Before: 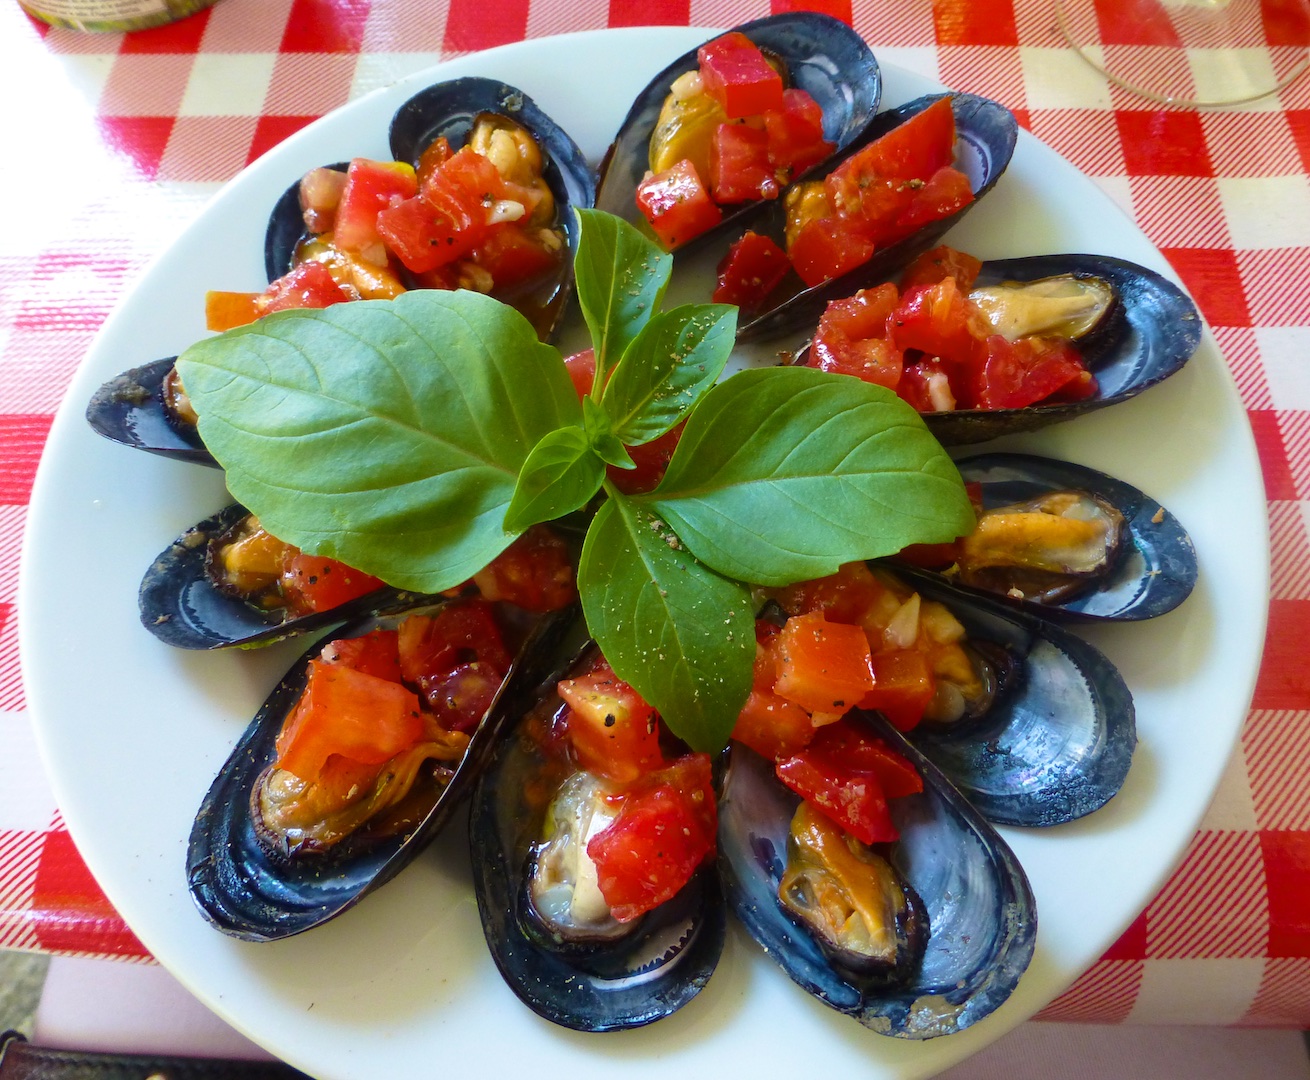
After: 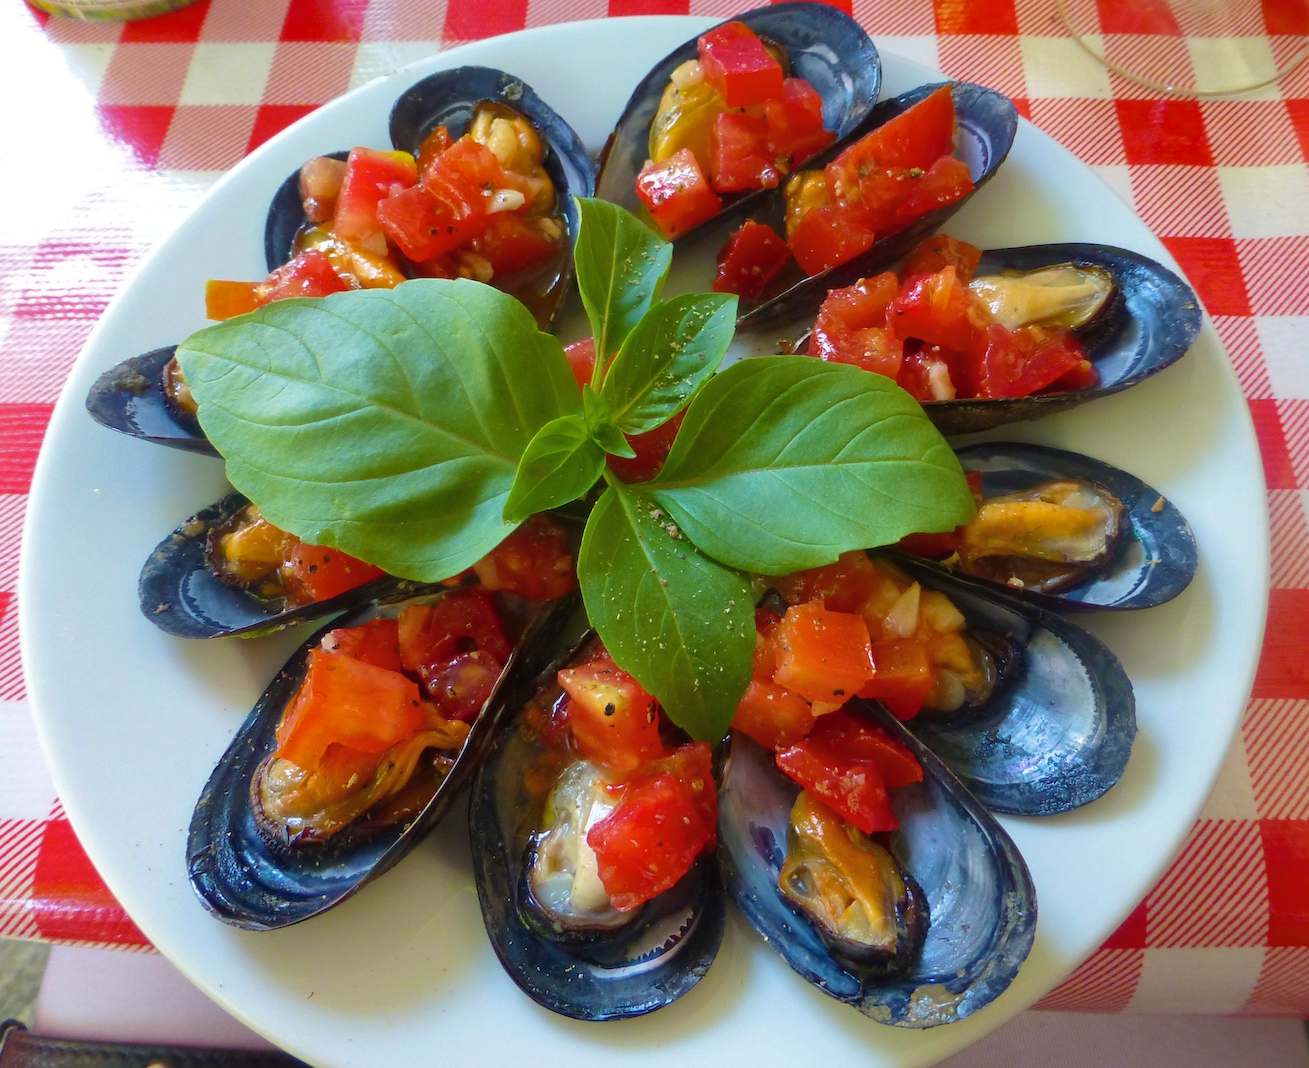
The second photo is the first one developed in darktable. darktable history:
crop: top 1.049%, right 0.001%
shadows and highlights: on, module defaults
